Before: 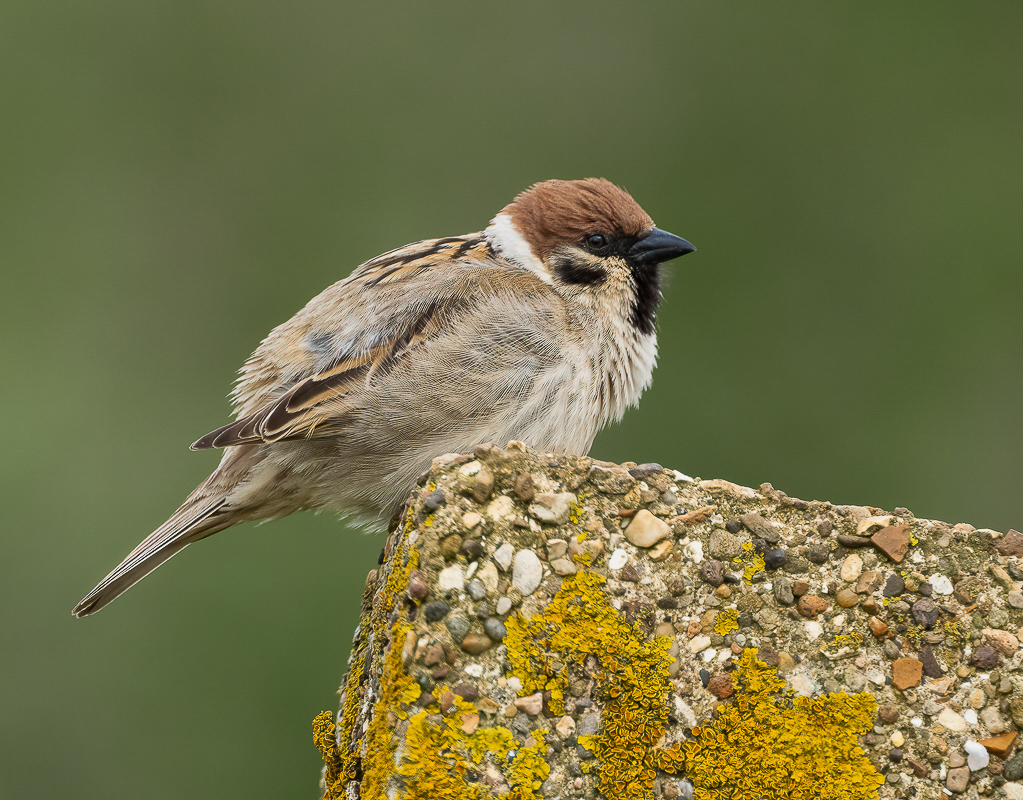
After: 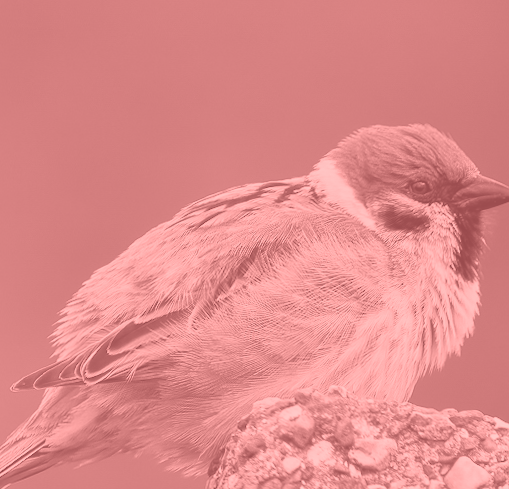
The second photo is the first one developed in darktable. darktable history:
rotate and perspective: rotation 0.8°, automatic cropping off
crop: left 17.835%, top 7.675%, right 32.881%, bottom 32.213%
colorize: saturation 51%, source mix 50.67%, lightness 50.67%
